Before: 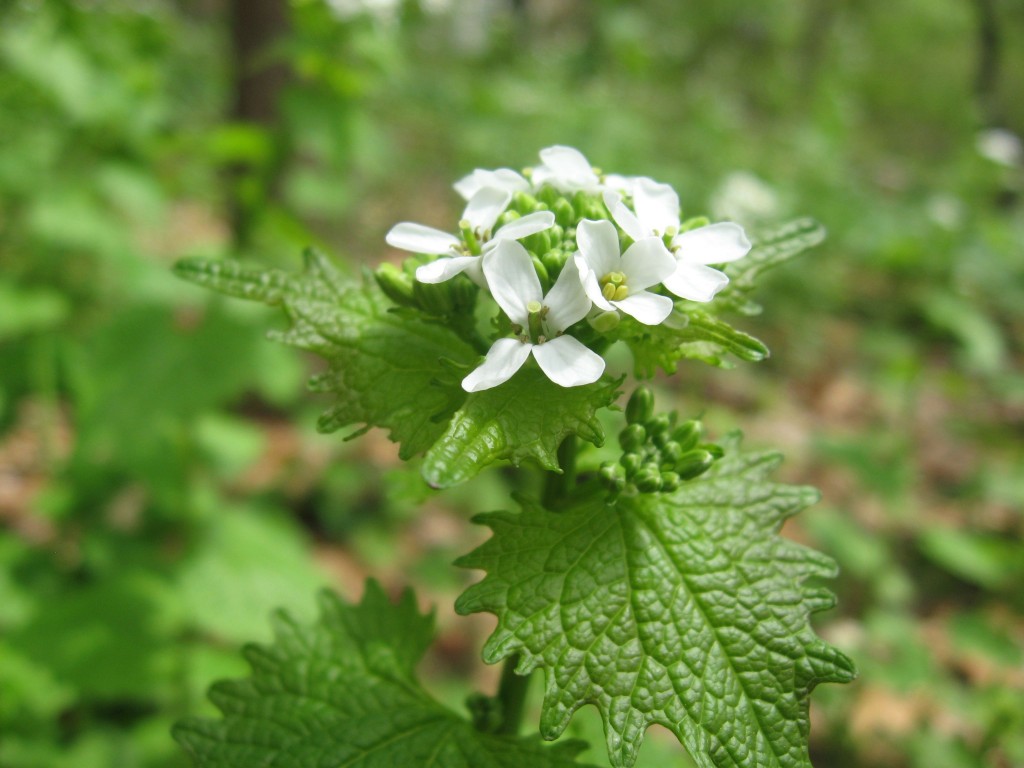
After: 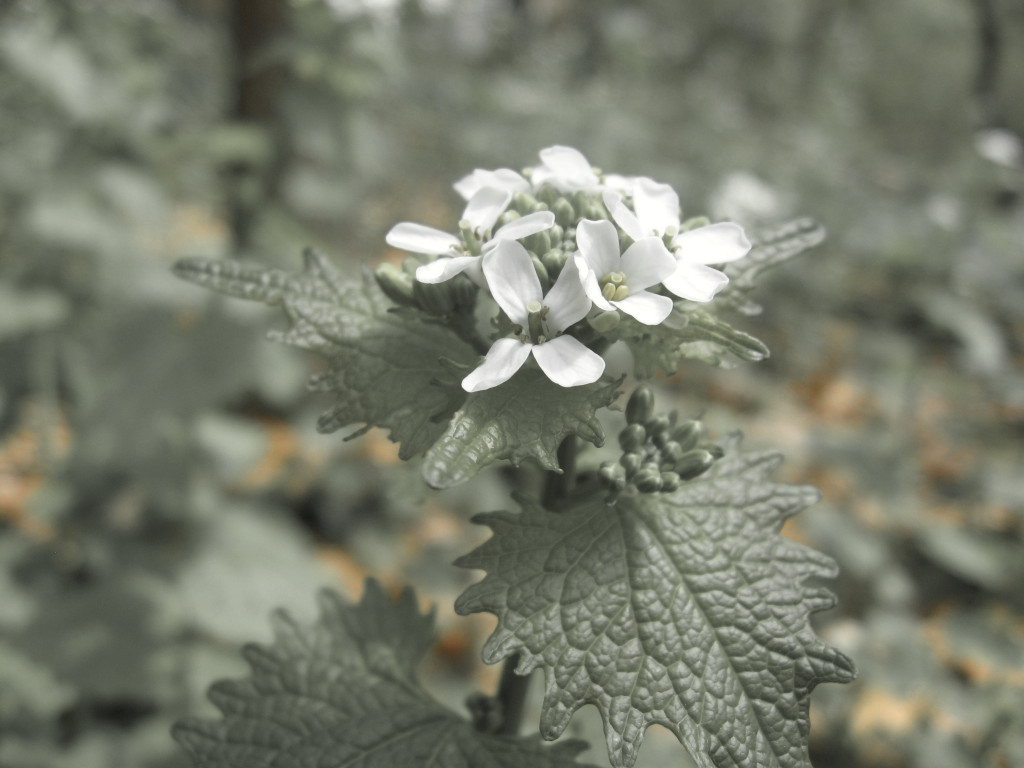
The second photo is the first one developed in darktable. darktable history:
color zones: curves: ch0 [(0, 0.447) (0.184, 0.543) (0.323, 0.476) (0.429, 0.445) (0.571, 0.443) (0.714, 0.451) (0.857, 0.452) (1, 0.447)]; ch1 [(0, 0.464) (0.176, 0.46) (0.287, 0.177) (0.429, 0.002) (0.571, 0) (0.714, 0) (0.857, 0) (1, 0.464)]
color correction: highlights b* 3.02
